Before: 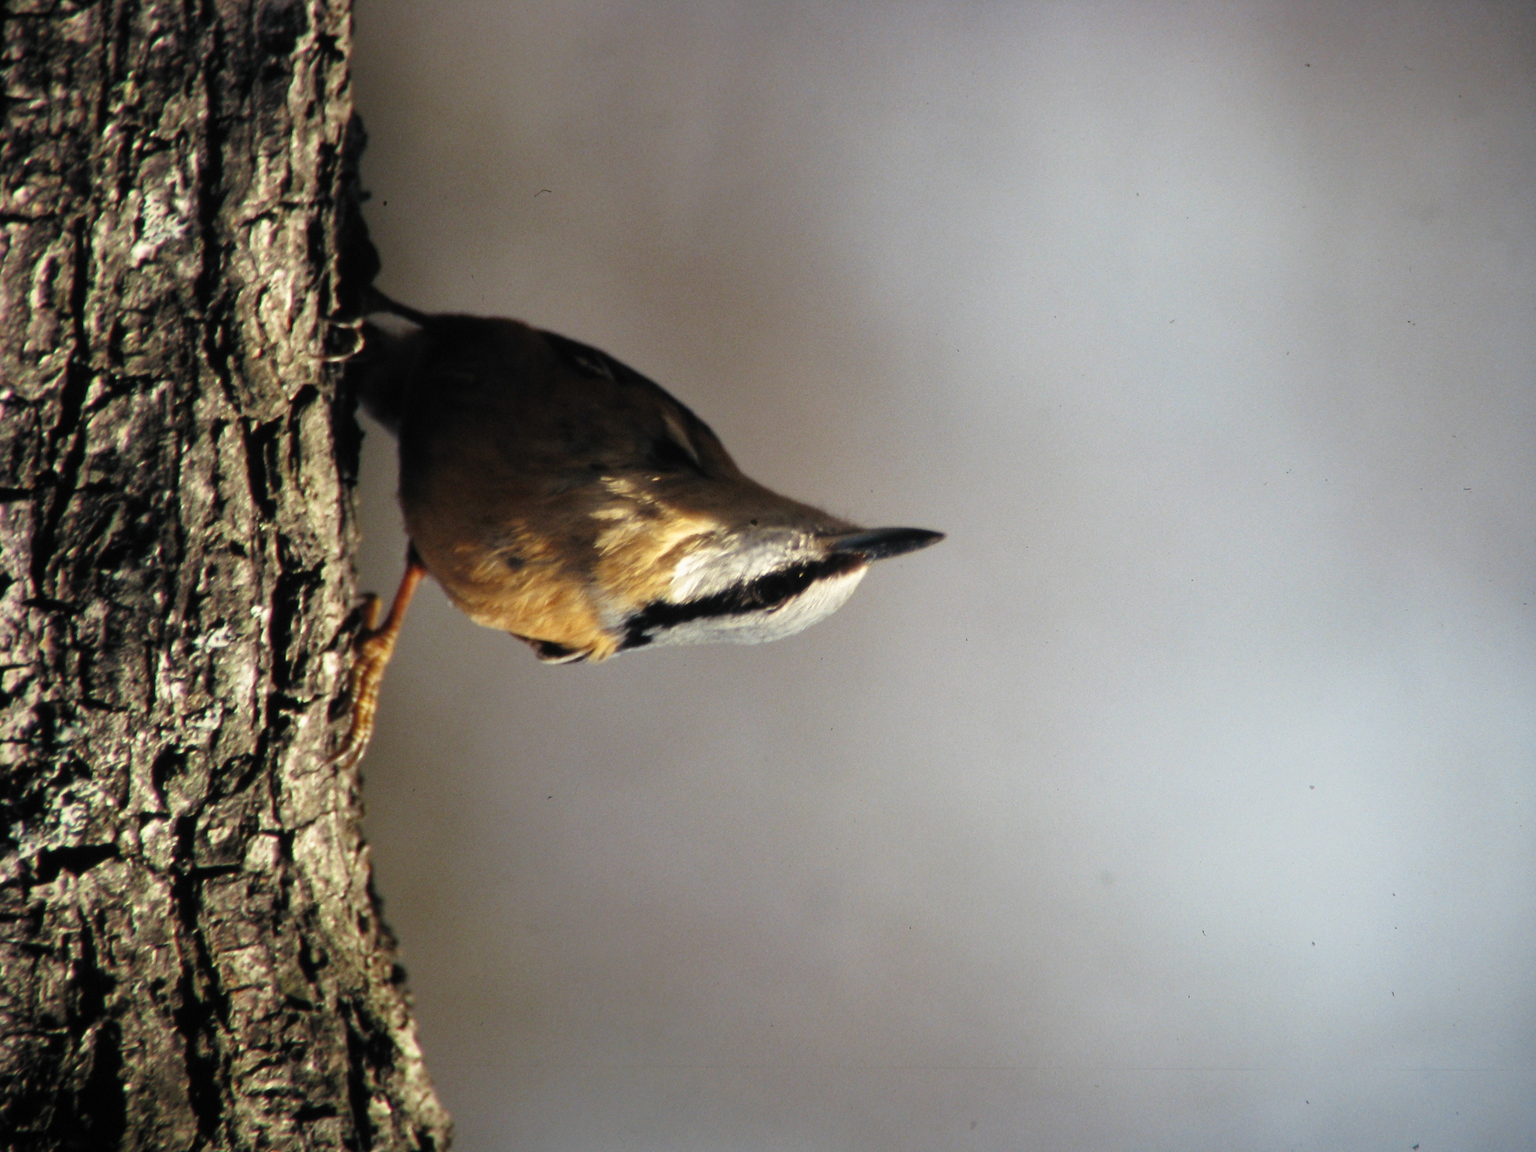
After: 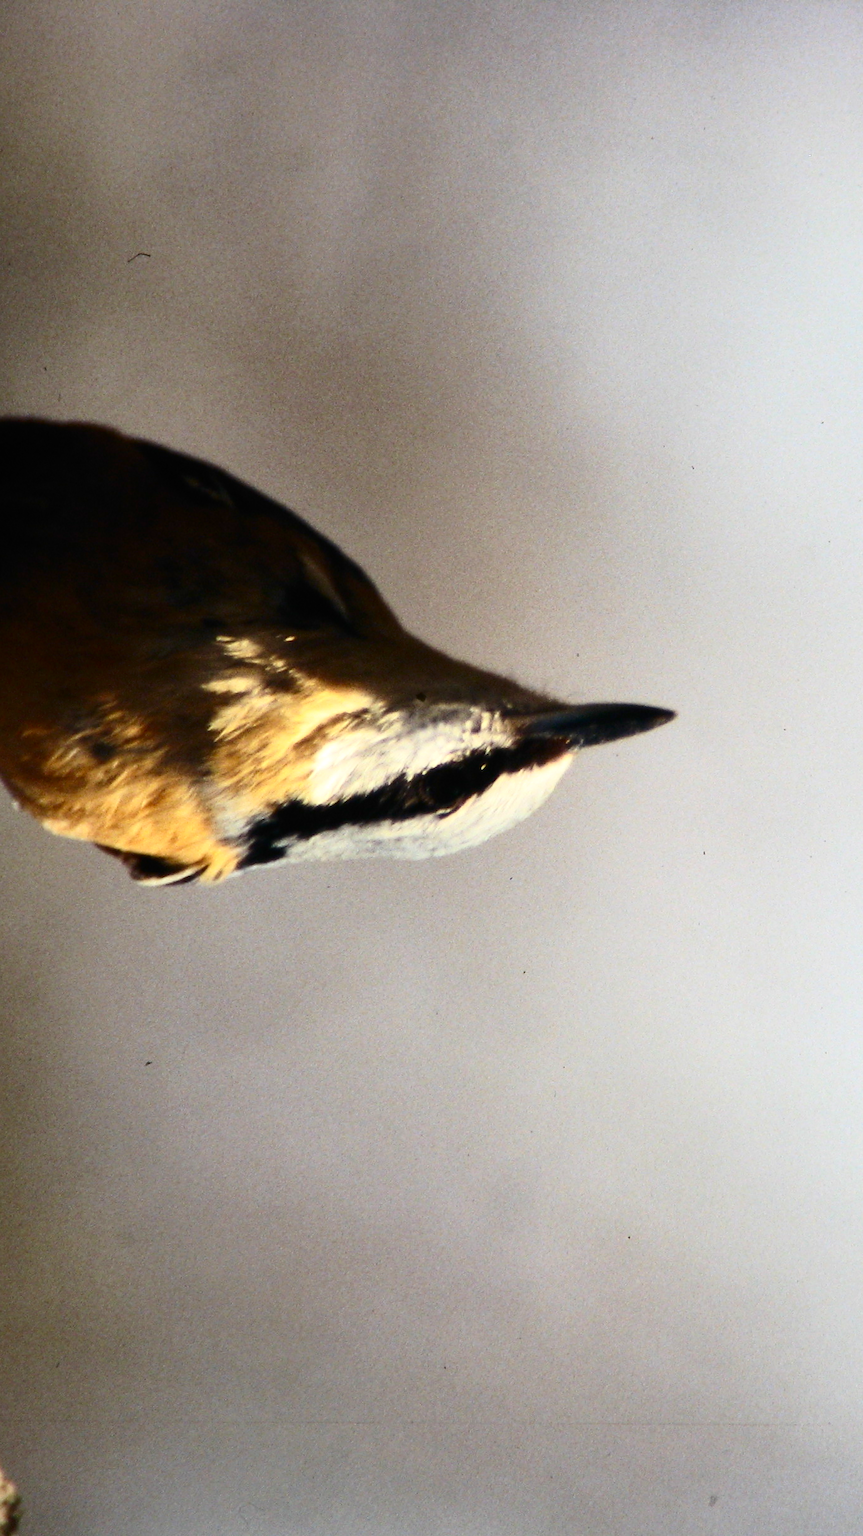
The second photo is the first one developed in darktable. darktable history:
crop: left 28.583%, right 29.231%
levels: levels [0, 0.498, 0.996]
contrast brightness saturation: contrast 0.4, brightness 0.05, saturation 0.25
